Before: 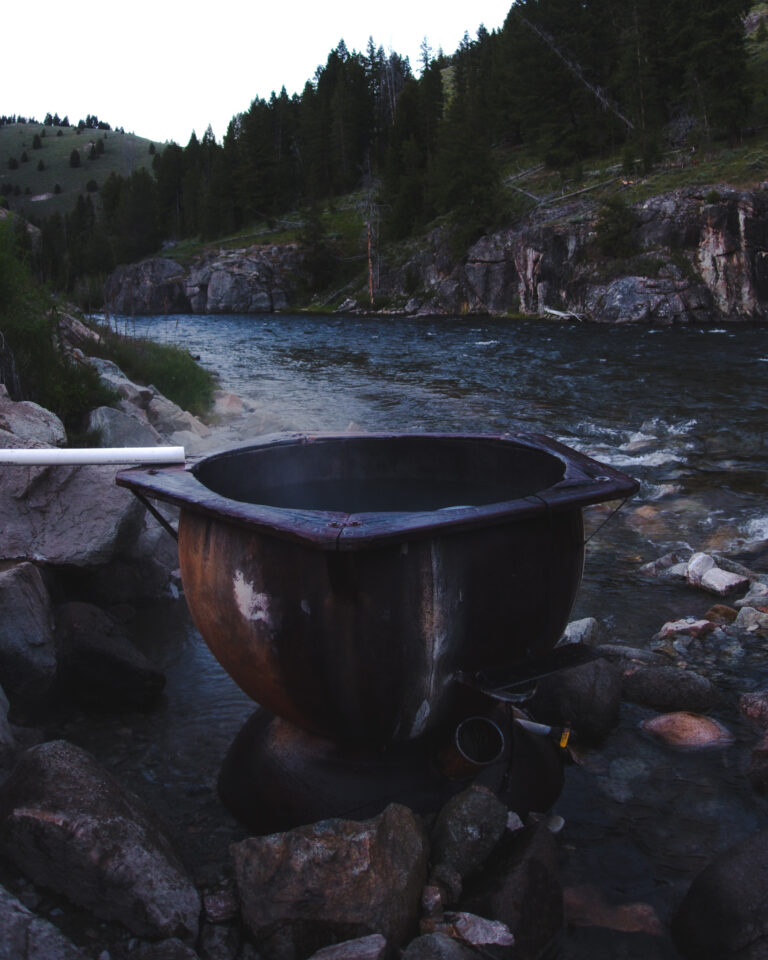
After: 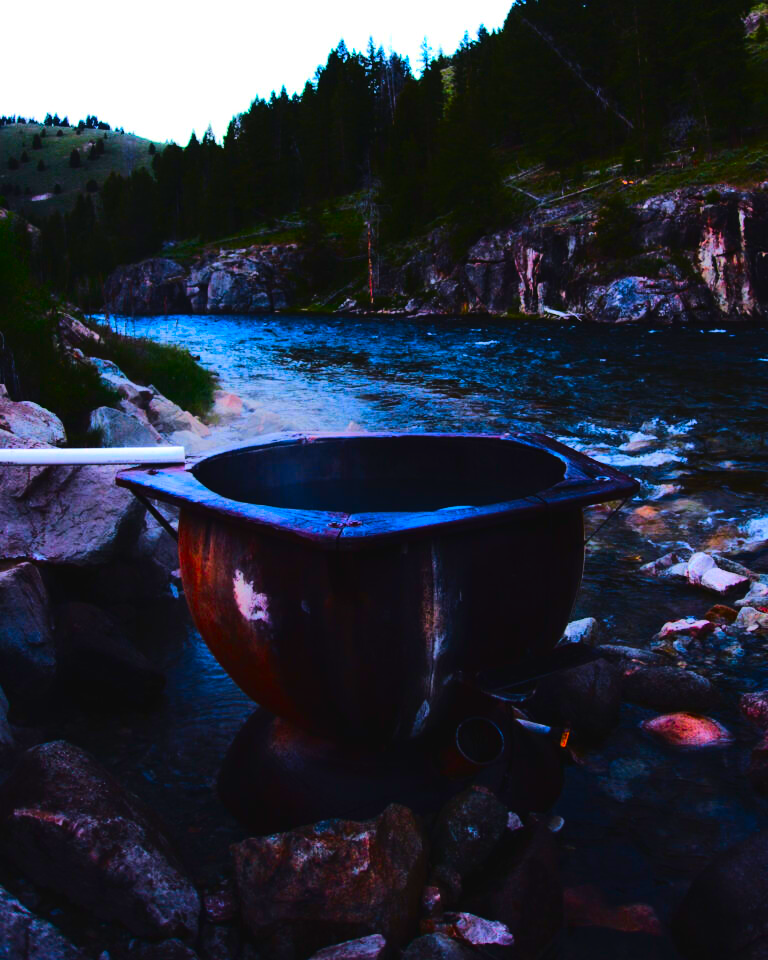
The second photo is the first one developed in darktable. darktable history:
tone curve: curves: ch0 [(0, 0) (0.003, 0.003) (0.011, 0.009) (0.025, 0.018) (0.044, 0.027) (0.069, 0.034) (0.1, 0.043) (0.136, 0.056) (0.177, 0.084) (0.224, 0.138) (0.277, 0.203) (0.335, 0.329) (0.399, 0.451) (0.468, 0.572) (0.543, 0.671) (0.623, 0.754) (0.709, 0.821) (0.801, 0.88) (0.898, 0.938) (1, 1)]
color correction: highlights b* 0.047, saturation 2.96
